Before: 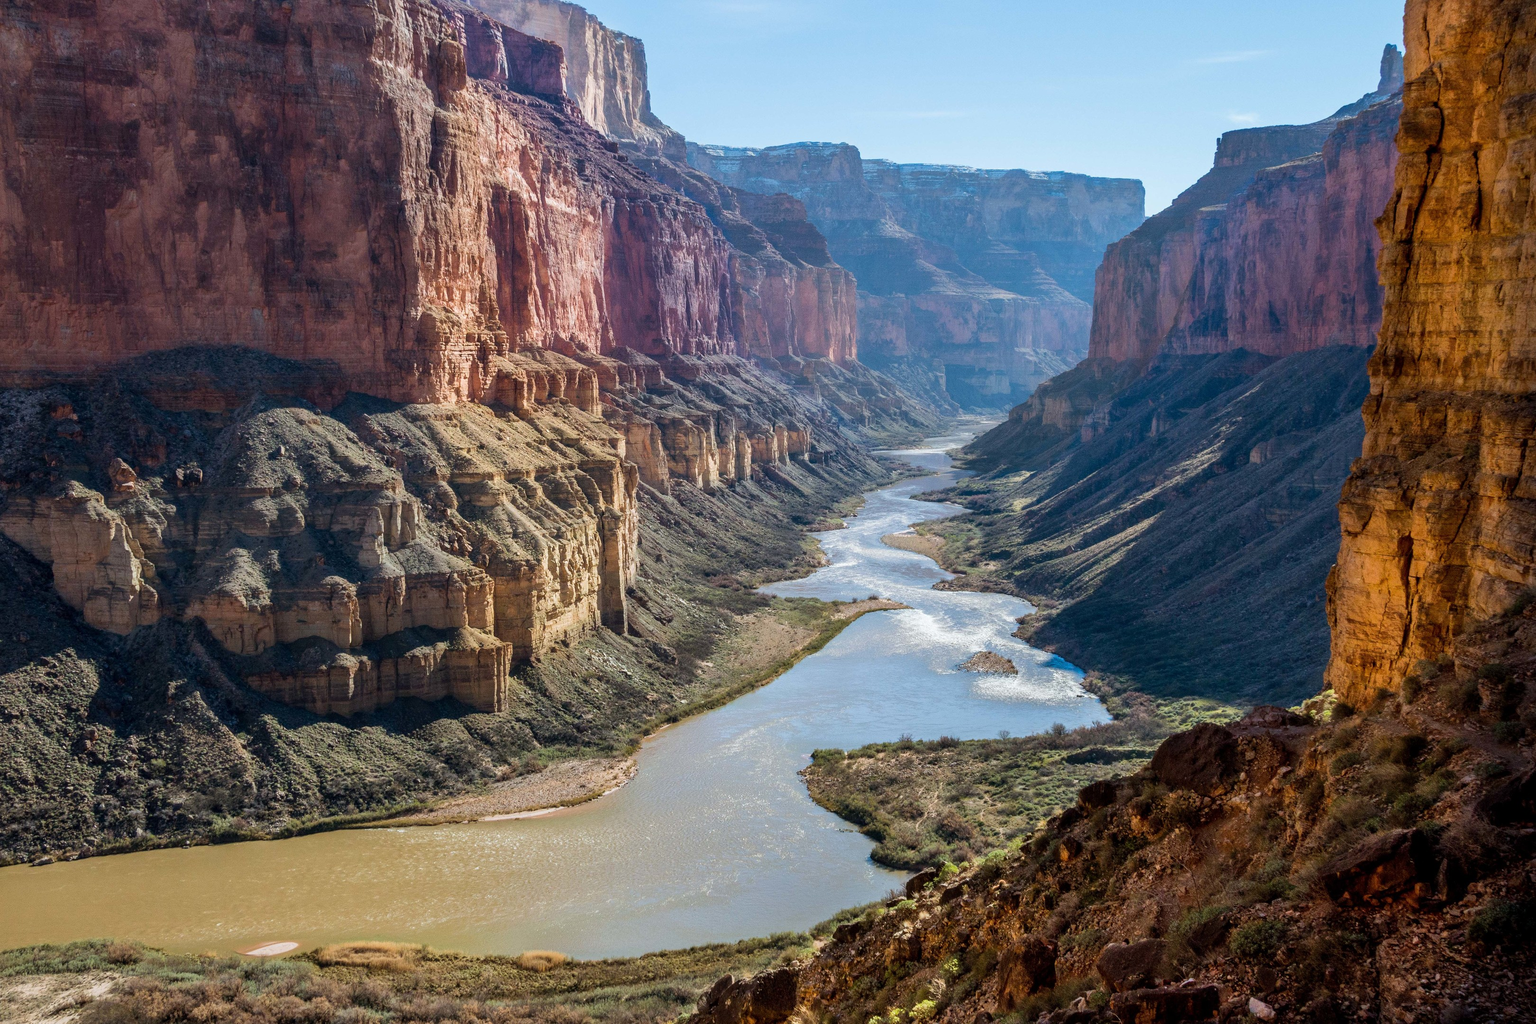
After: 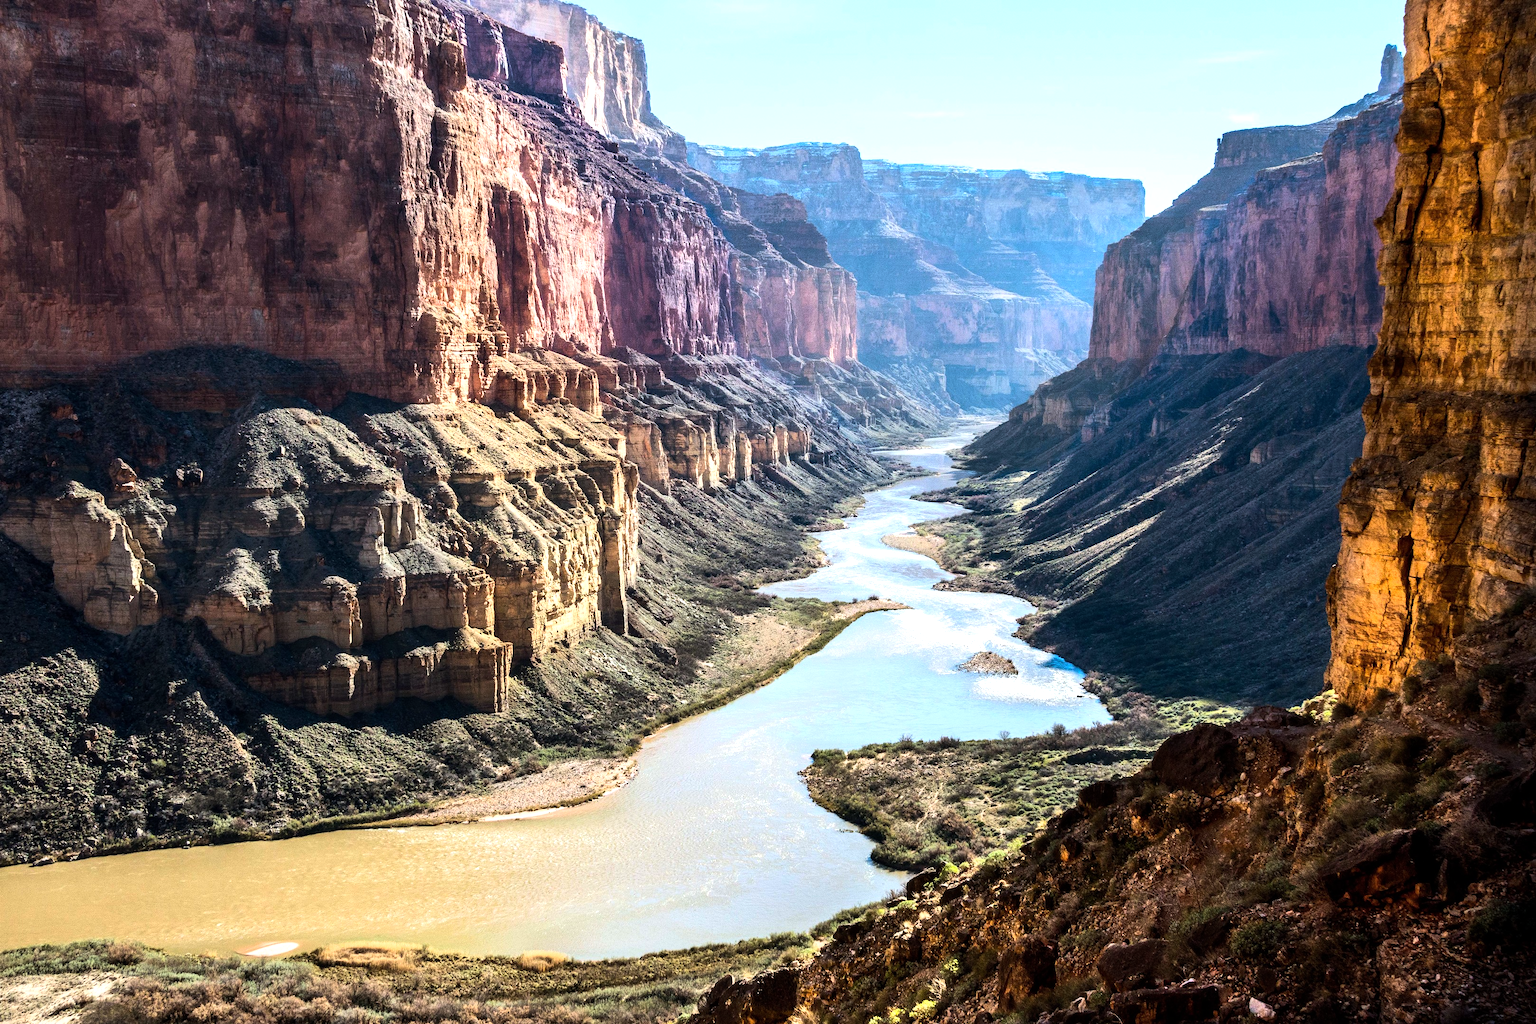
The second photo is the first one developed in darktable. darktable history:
base curve: curves: ch0 [(0, 0) (0.666, 0.806) (1, 1)]
tone equalizer: -8 EV -1.08 EV, -7 EV -1.01 EV, -6 EV -0.867 EV, -5 EV -0.578 EV, -3 EV 0.578 EV, -2 EV 0.867 EV, -1 EV 1.01 EV, +0 EV 1.08 EV, edges refinement/feathering 500, mask exposure compensation -1.57 EV, preserve details no
